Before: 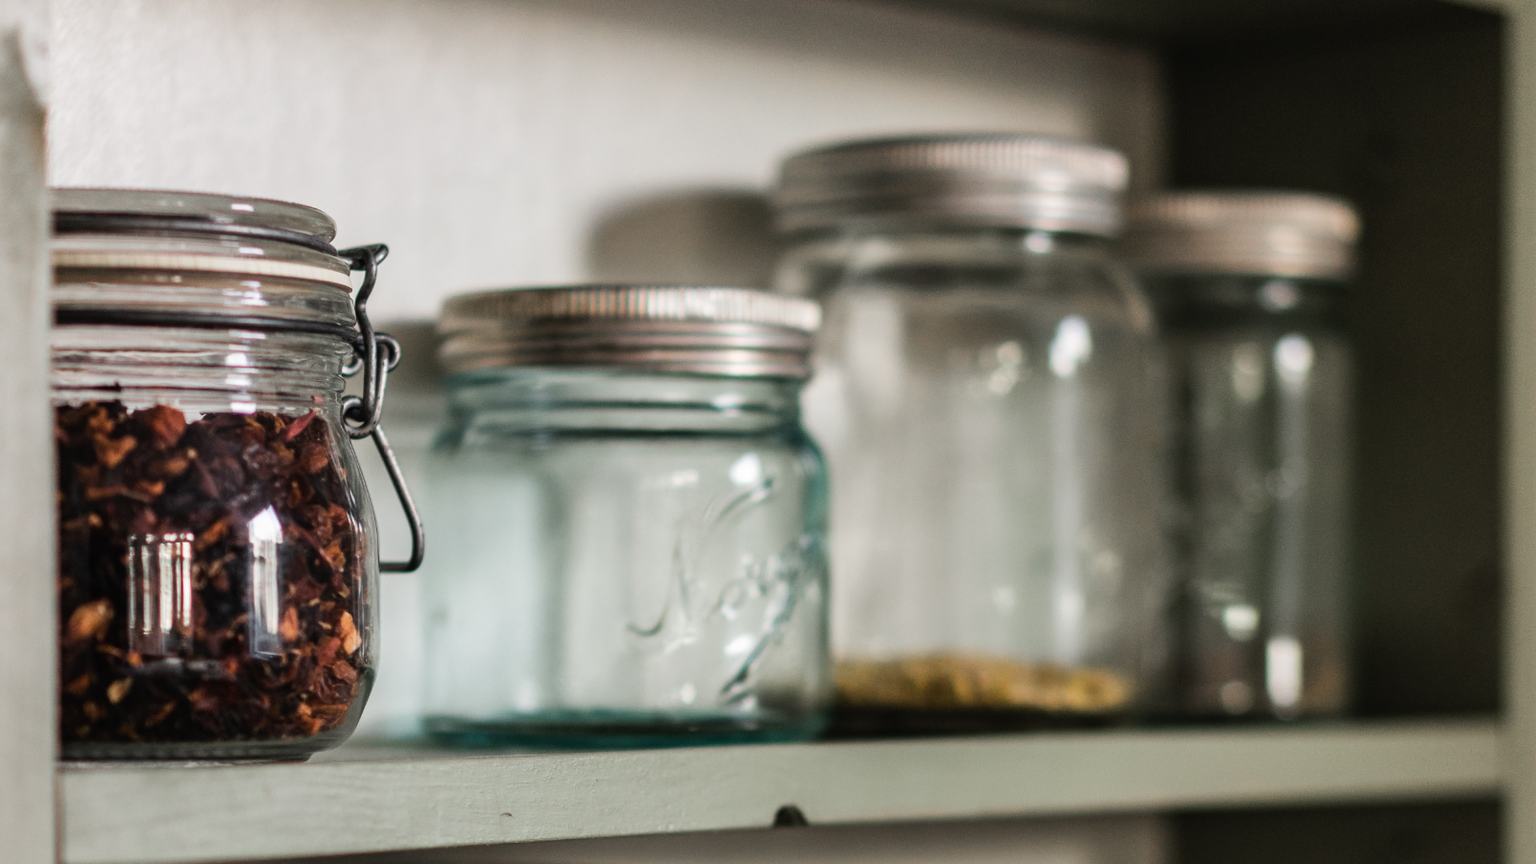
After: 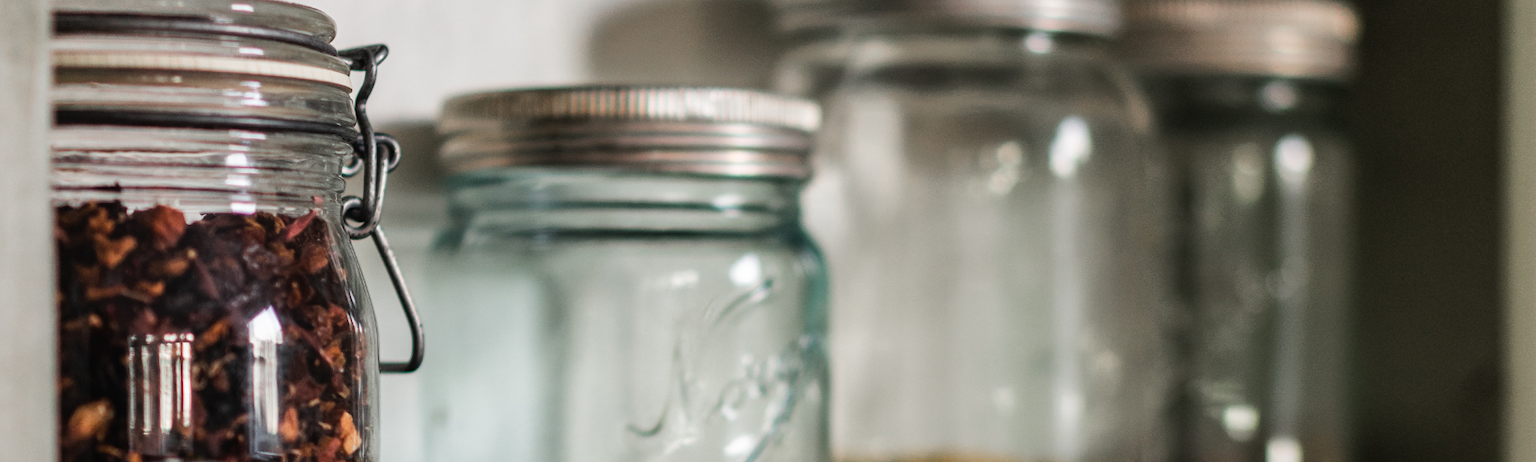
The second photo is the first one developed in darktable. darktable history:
crop and rotate: top 23.208%, bottom 23.189%
tone curve: curves: ch0 [(0, 0) (0.003, 0.013) (0.011, 0.017) (0.025, 0.028) (0.044, 0.049) (0.069, 0.07) (0.1, 0.103) (0.136, 0.143) (0.177, 0.186) (0.224, 0.232) (0.277, 0.282) (0.335, 0.333) (0.399, 0.405) (0.468, 0.477) (0.543, 0.54) (0.623, 0.627) (0.709, 0.709) (0.801, 0.798) (0.898, 0.902) (1, 1)], color space Lab, independent channels, preserve colors none
